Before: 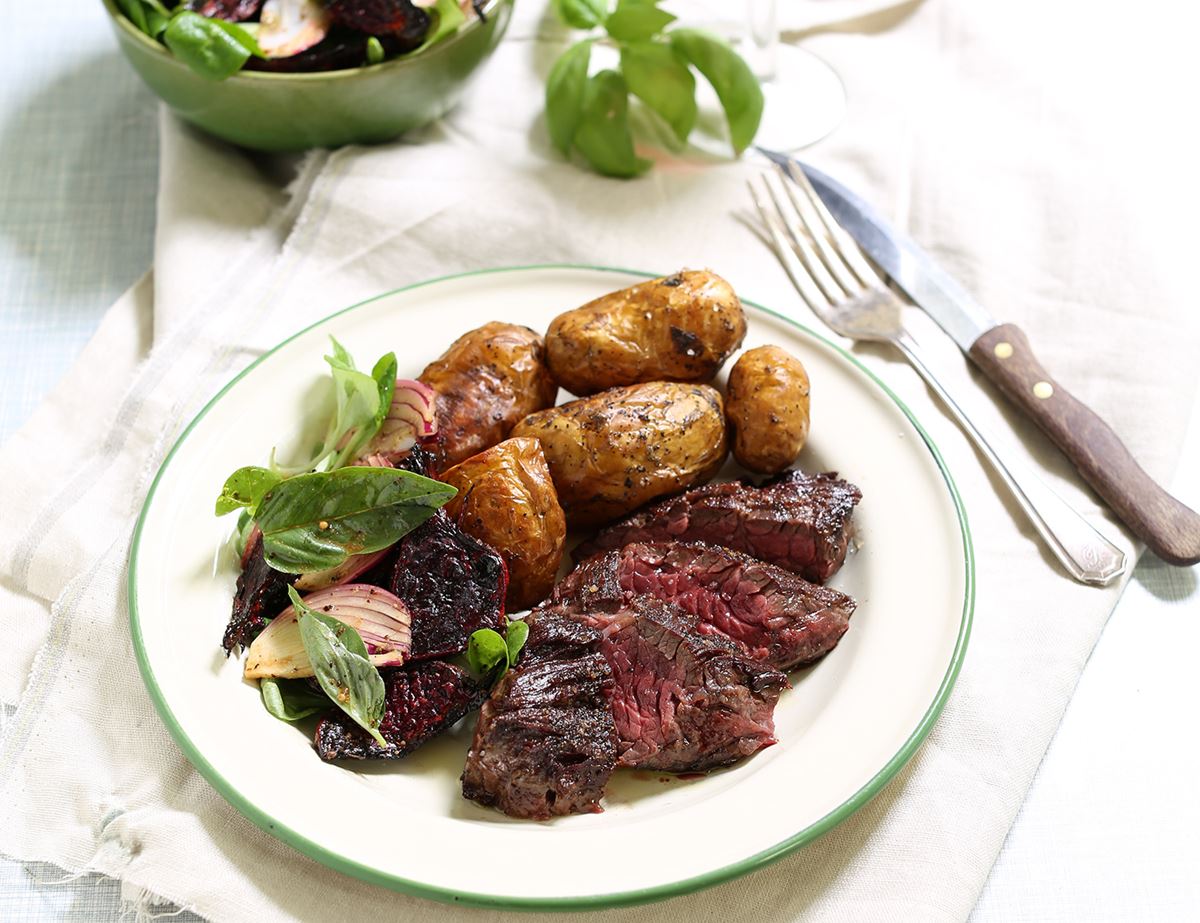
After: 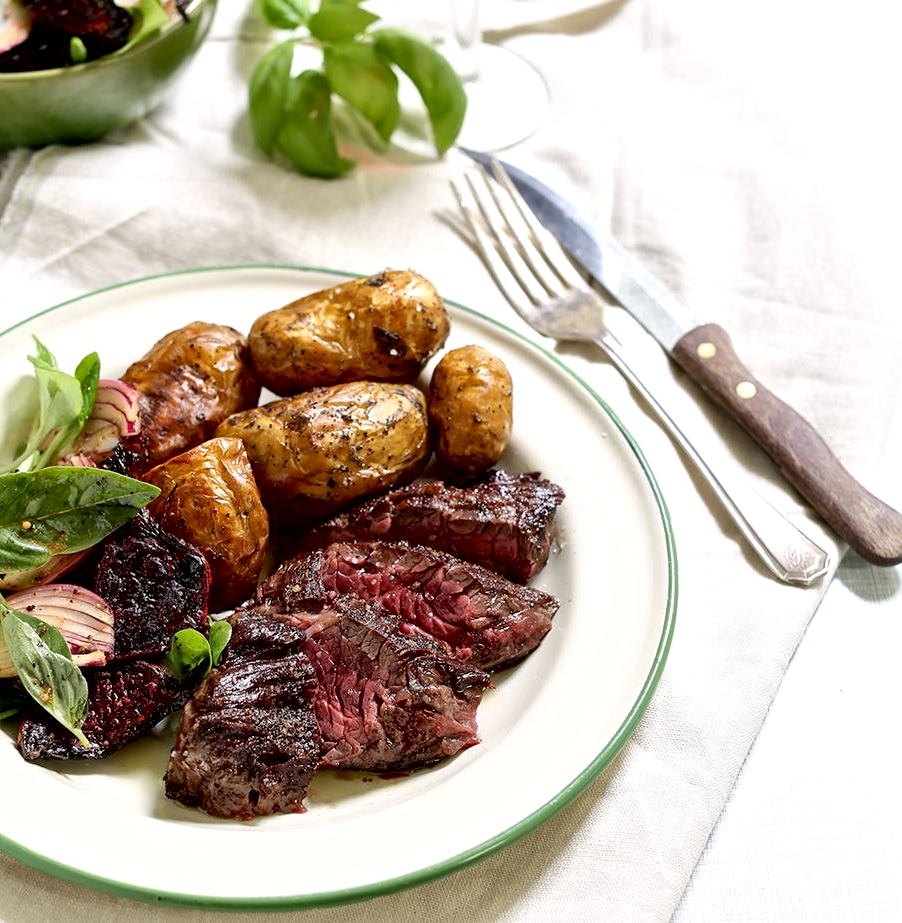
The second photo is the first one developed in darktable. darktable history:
exposure: black level correction 0.01, exposure 0.017 EV, compensate exposure bias true, compensate highlight preservation false
local contrast: mode bilateral grid, contrast 19, coarseness 19, detail 163%, midtone range 0.2
crop and rotate: left 24.763%
